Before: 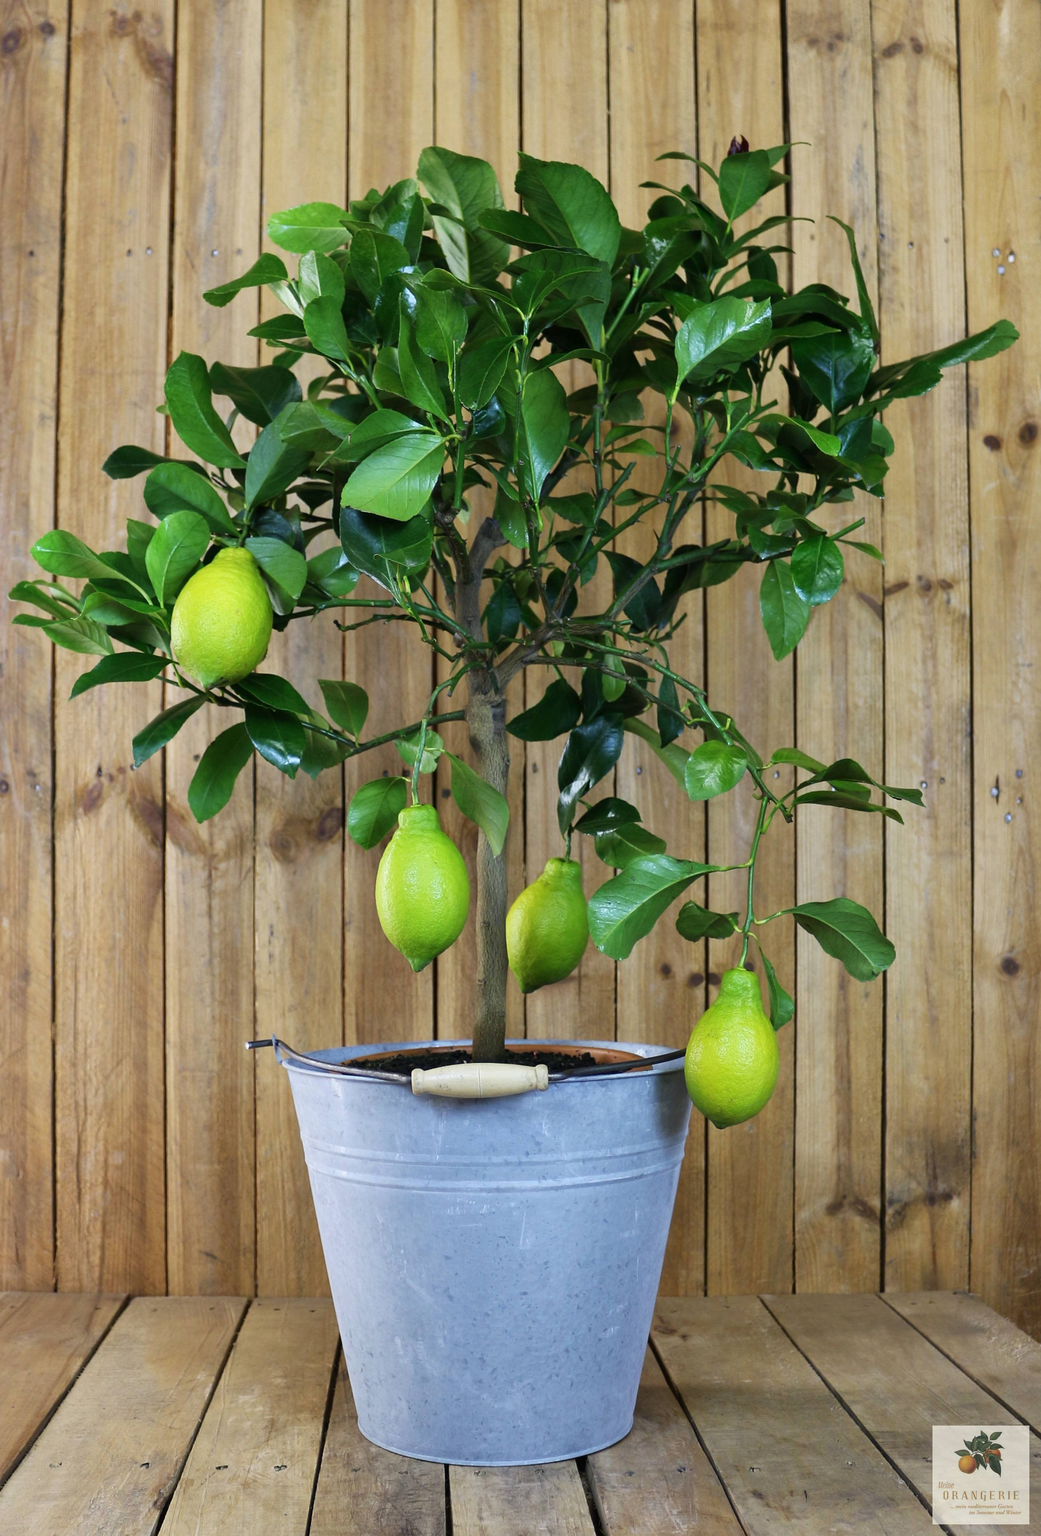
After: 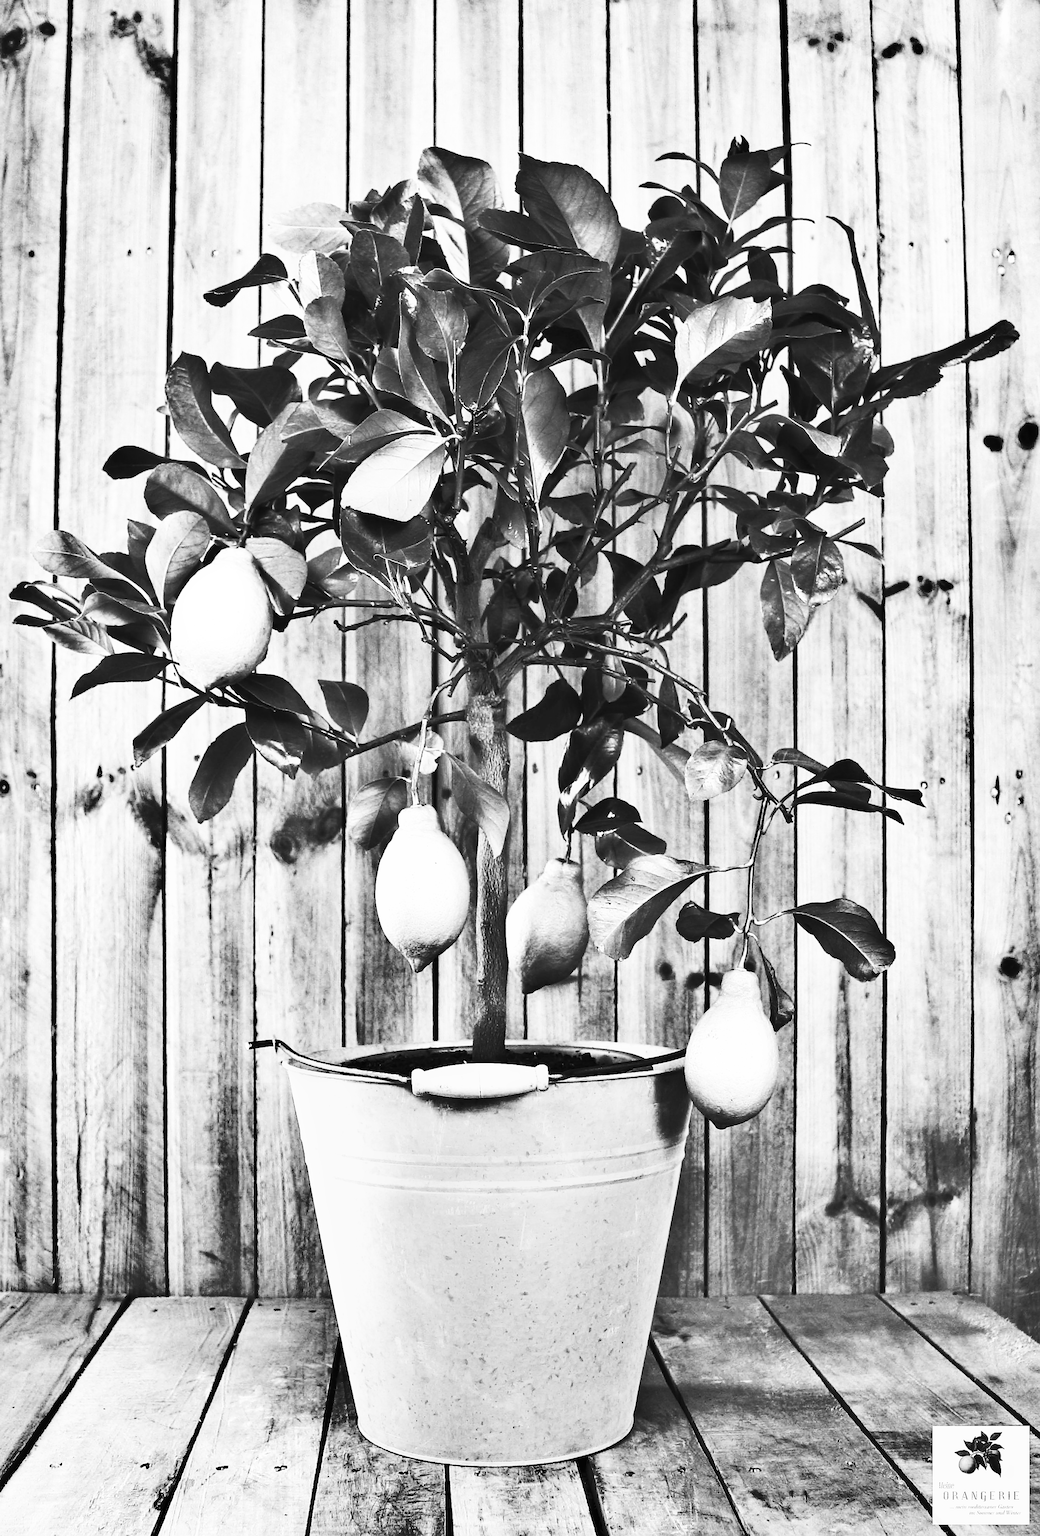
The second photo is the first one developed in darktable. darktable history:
sharpen: on, module defaults
monochrome: a -6.99, b 35.61, size 1.4
color balance: mode lift, gamma, gain (sRGB)
tone equalizer: -8 EV -1.08 EV, -7 EV -1.01 EV, -6 EV -0.867 EV, -5 EV -0.578 EV, -3 EV 0.578 EV, -2 EV 0.867 EV, -1 EV 1.01 EV, +0 EV 1.08 EV, edges refinement/feathering 500, mask exposure compensation -1.57 EV, preserve details no
contrast brightness saturation: contrast 0.57, brightness 0.57, saturation -0.34
shadows and highlights: radius 108.52, shadows 40.68, highlights -72.88, low approximation 0.01, soften with gaussian
